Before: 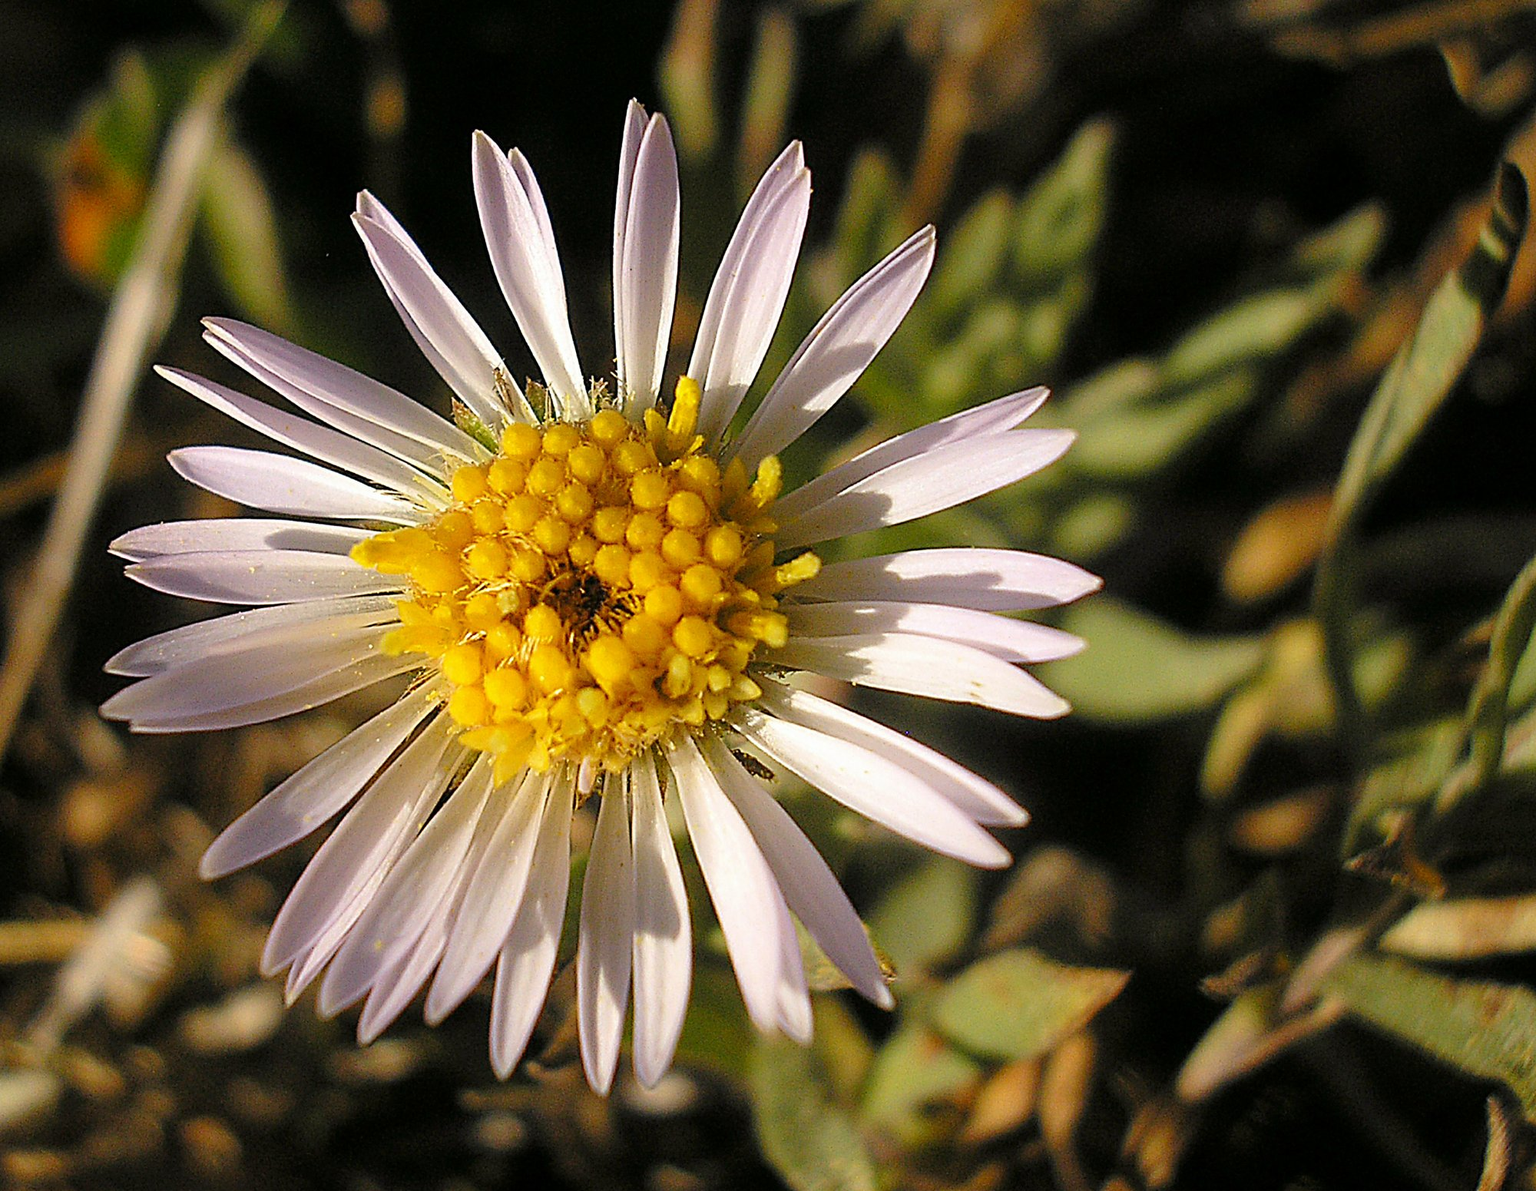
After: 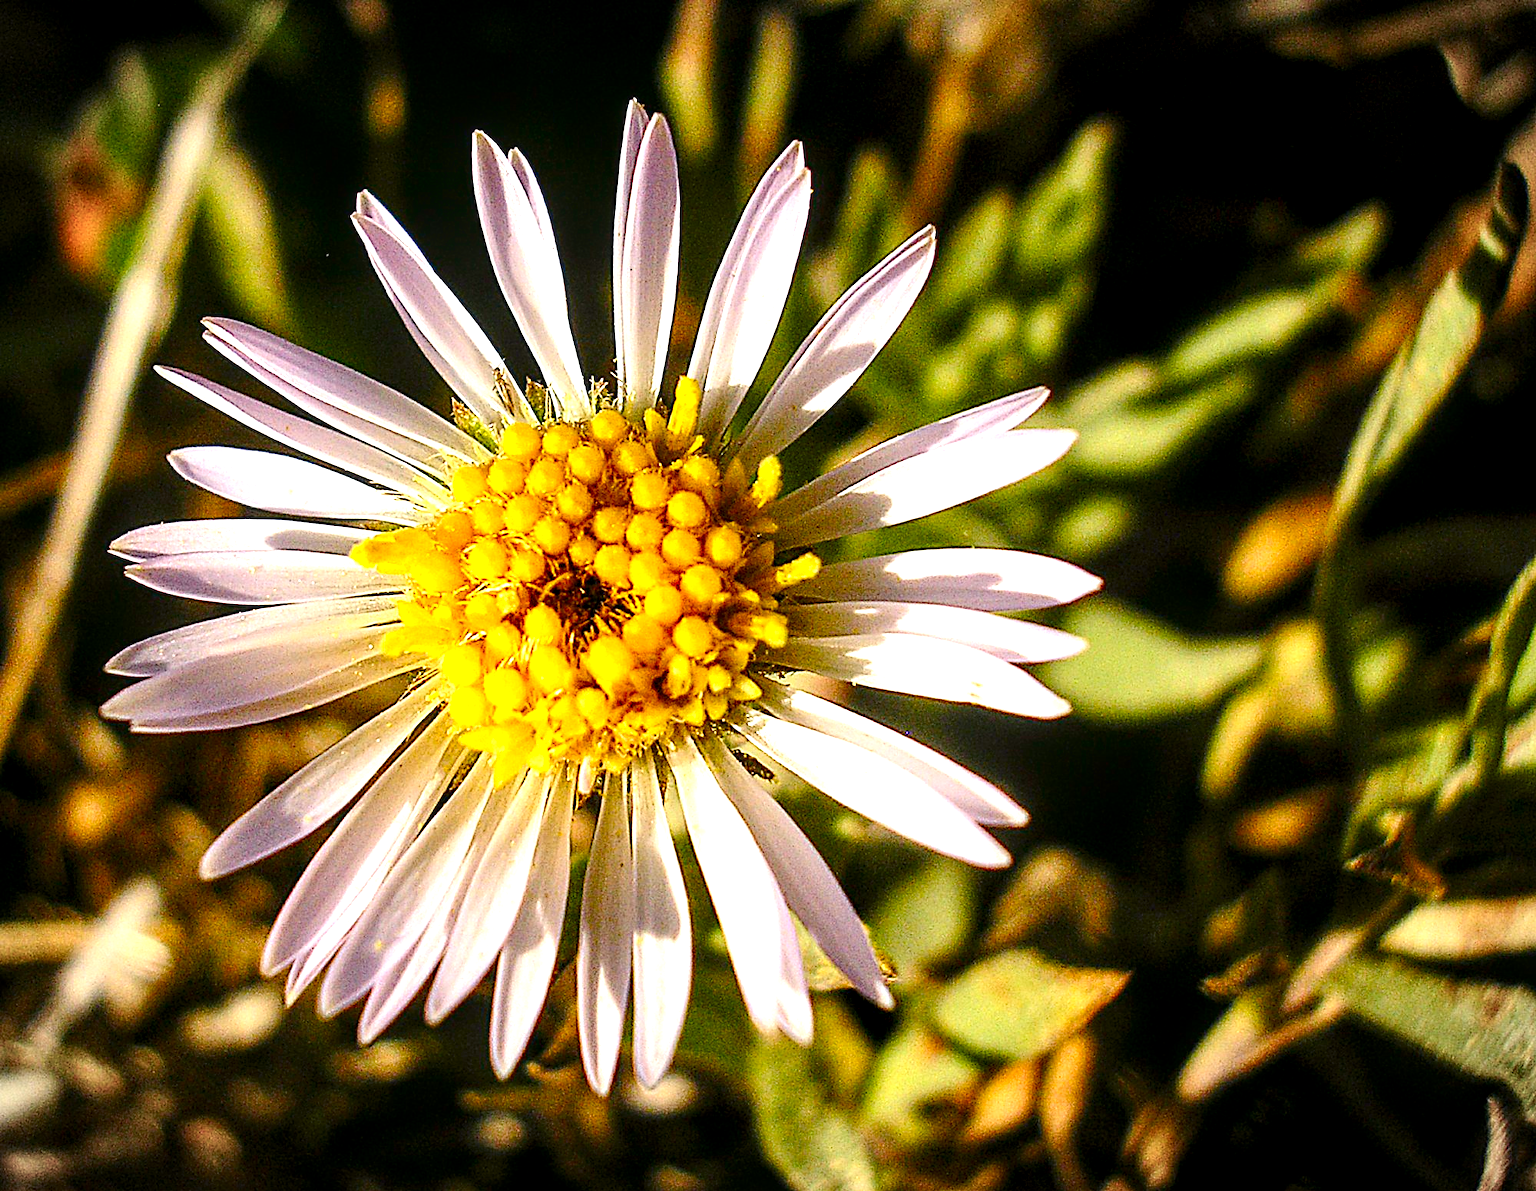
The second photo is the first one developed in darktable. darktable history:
exposure: black level correction 0, exposure 0.877 EV, compensate exposure bias true, compensate highlight preservation false
color balance rgb: perceptual saturation grading › global saturation 20%, perceptual saturation grading › highlights -25%, perceptual saturation grading › shadows 50%
local contrast: highlights 59%, detail 145%
vignetting: fall-off start 100%, brightness -0.282, width/height ratio 1.31
contrast brightness saturation: contrast 0.19, brightness -0.11, saturation 0.21
